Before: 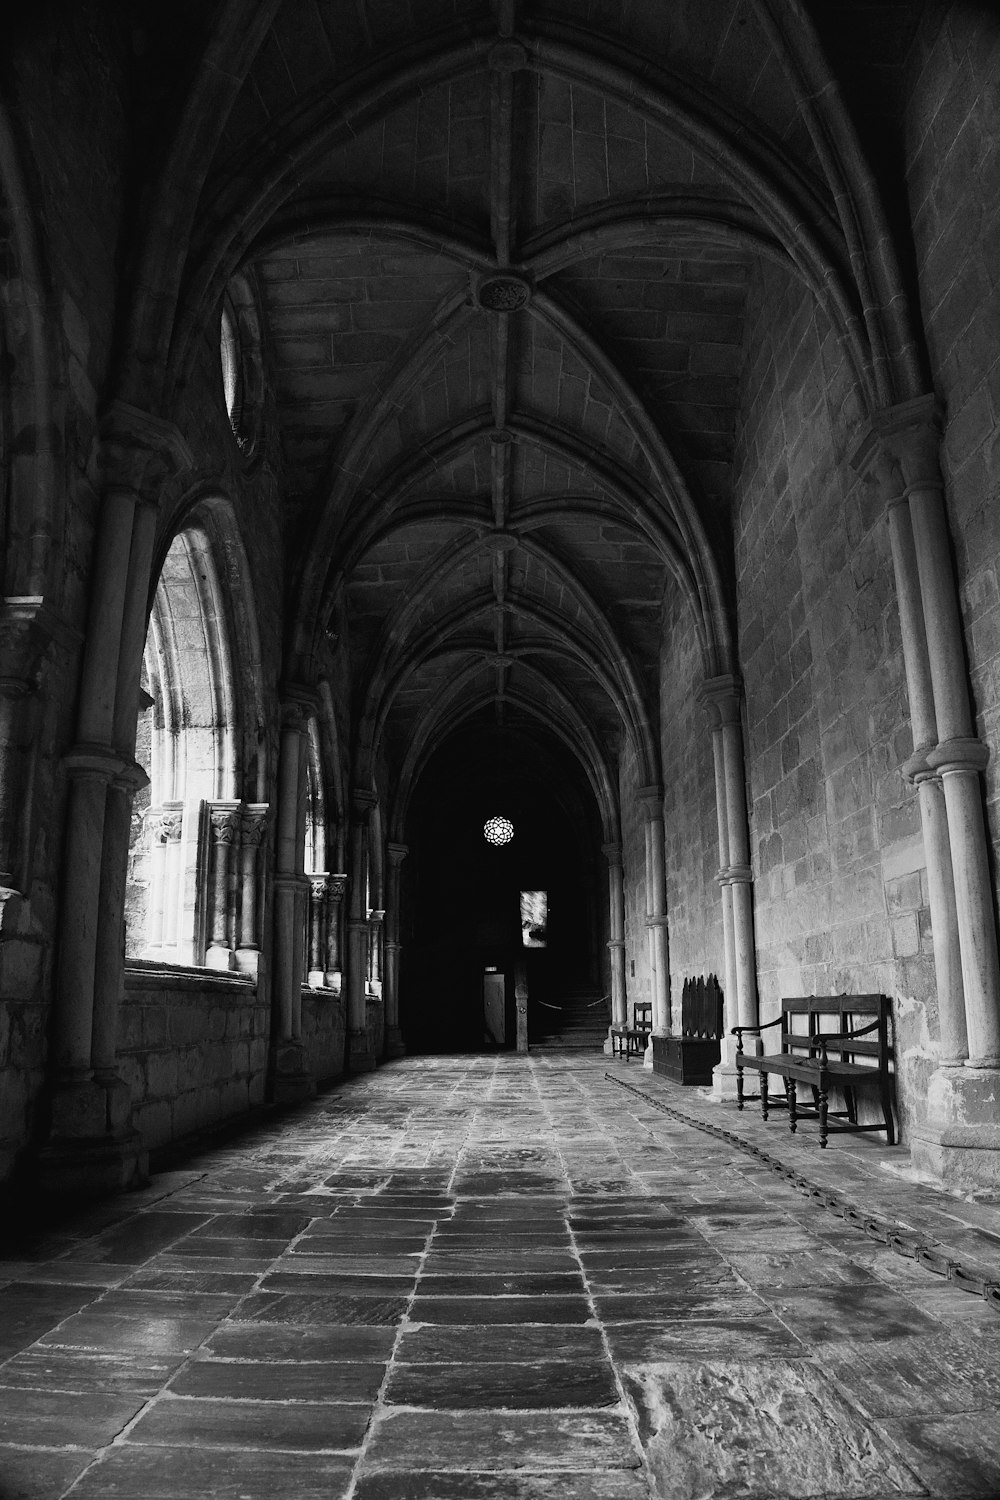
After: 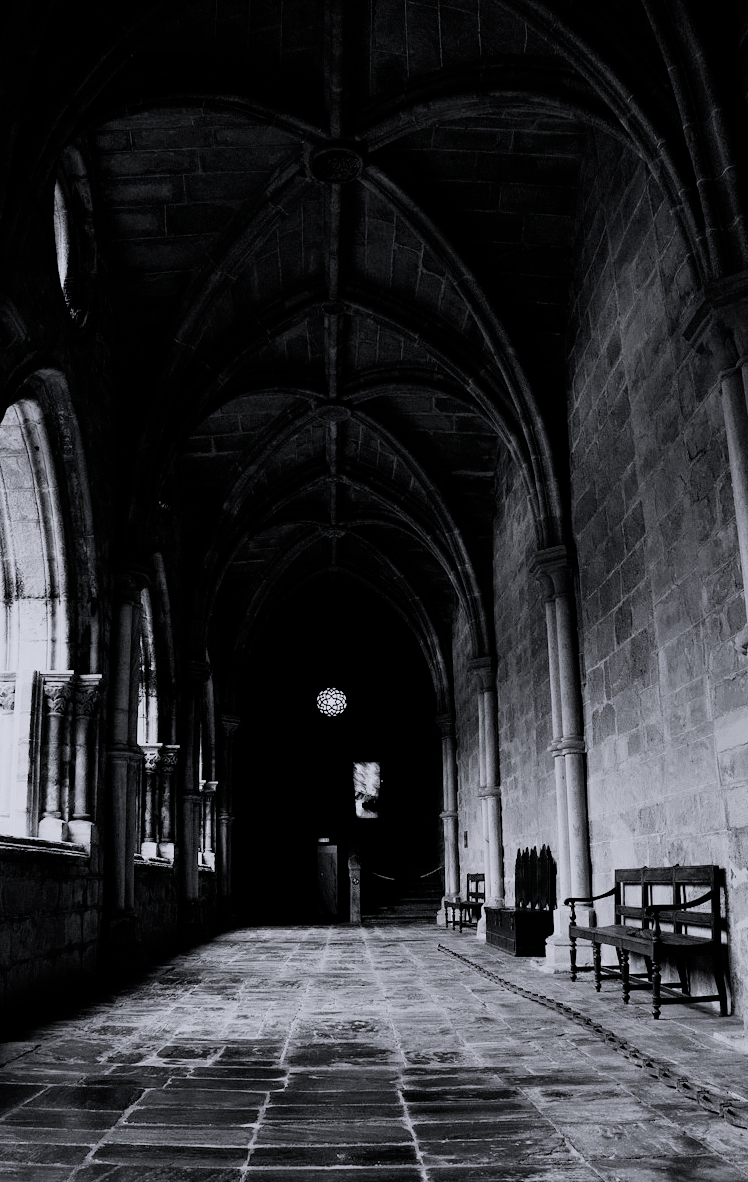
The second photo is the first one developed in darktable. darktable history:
crop: left 16.768%, top 8.653%, right 8.362%, bottom 12.485%
filmic rgb: black relative exposure -5 EV, hardness 2.88, contrast 1.2
color calibration: illuminant as shot in camera, x 0.358, y 0.373, temperature 4628.91 K
